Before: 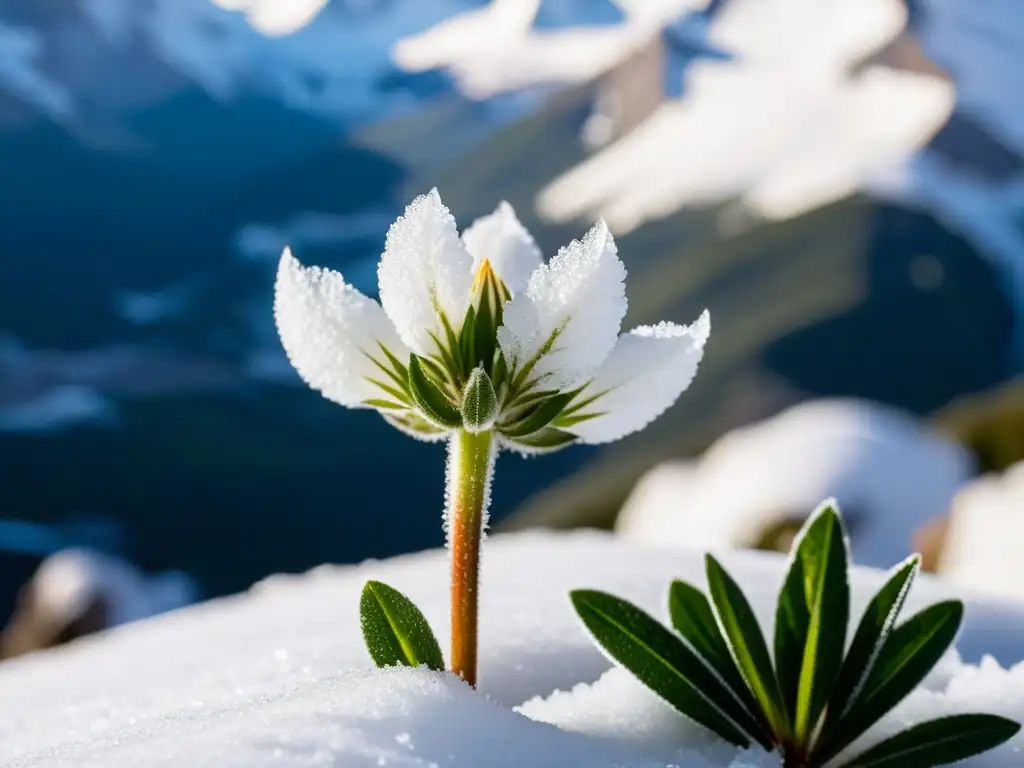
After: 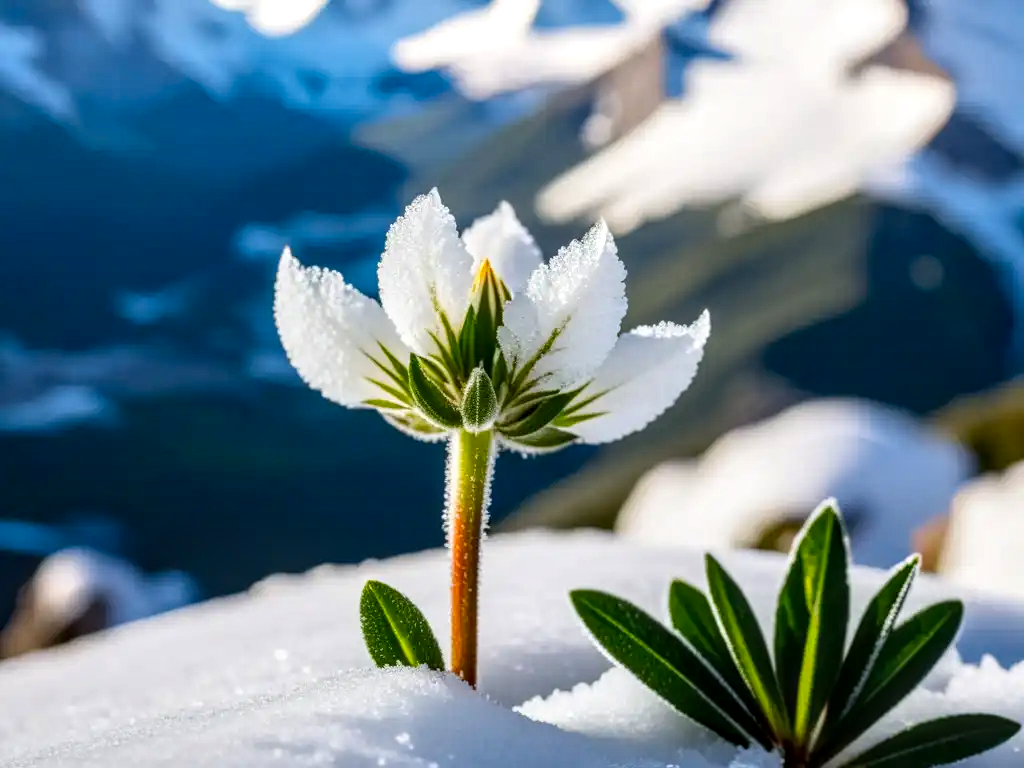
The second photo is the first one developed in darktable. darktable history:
contrast brightness saturation: contrast 0.076, saturation 0.197
local contrast: highlights 61%, detail 143%, midtone range 0.427
